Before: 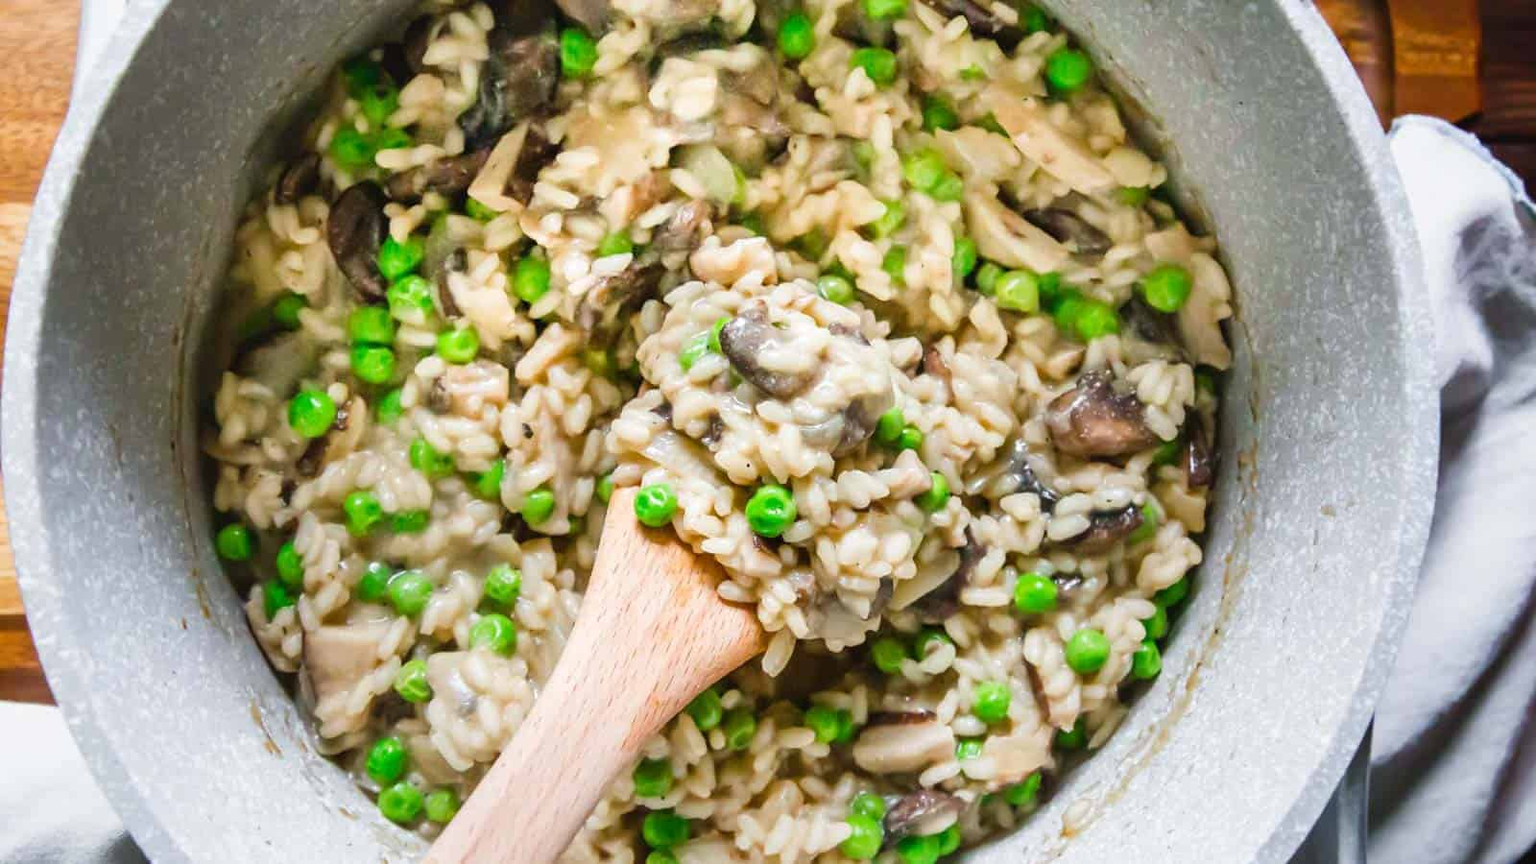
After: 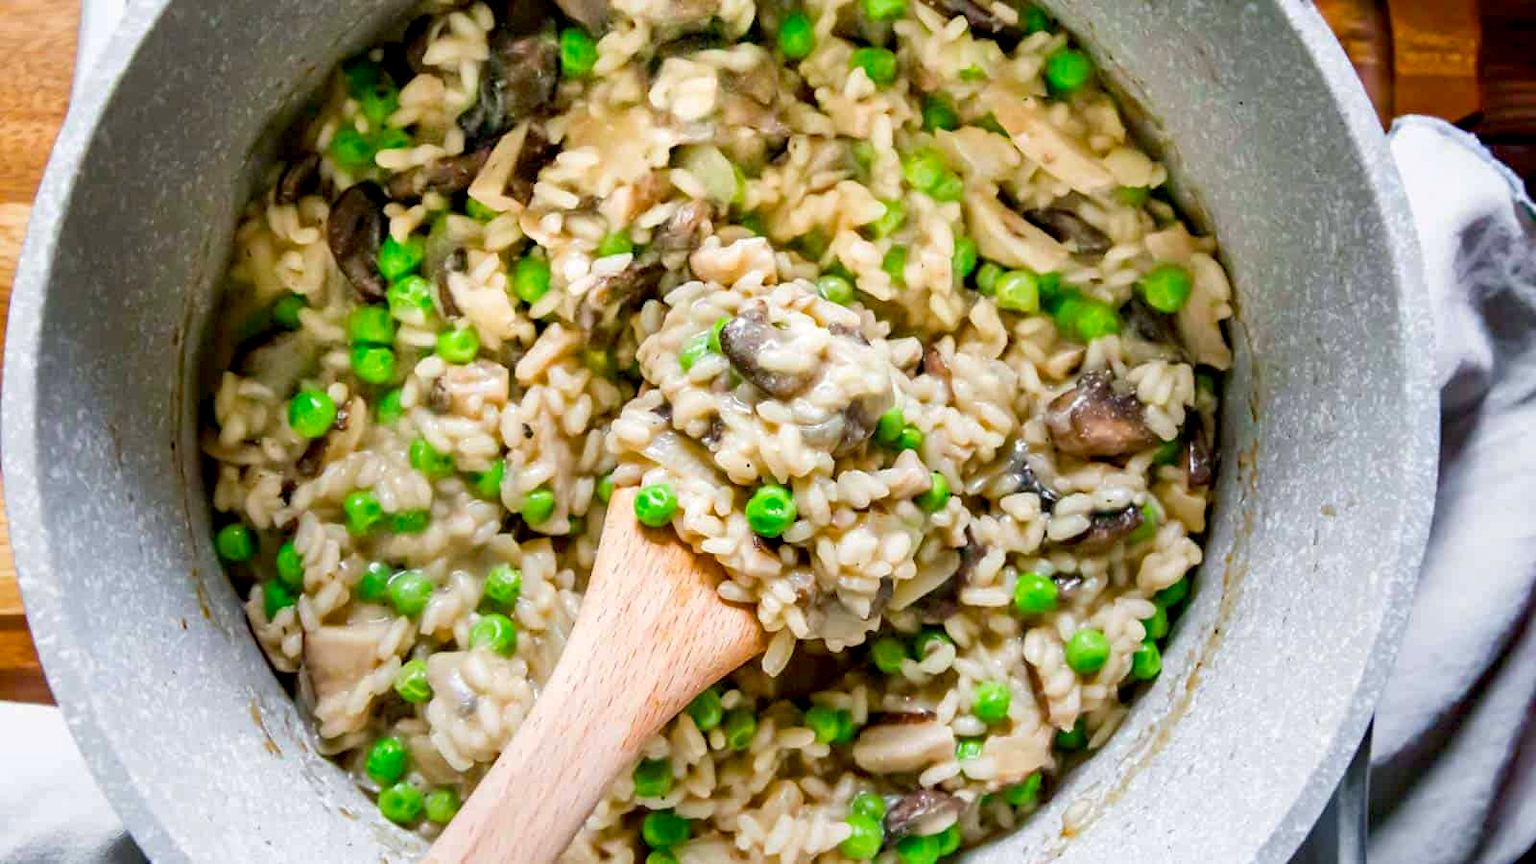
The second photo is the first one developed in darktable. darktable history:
haze removal: compatibility mode true
exposure: black level correction 0.009, exposure 0.016 EV, compensate exposure bias true, compensate highlight preservation false
